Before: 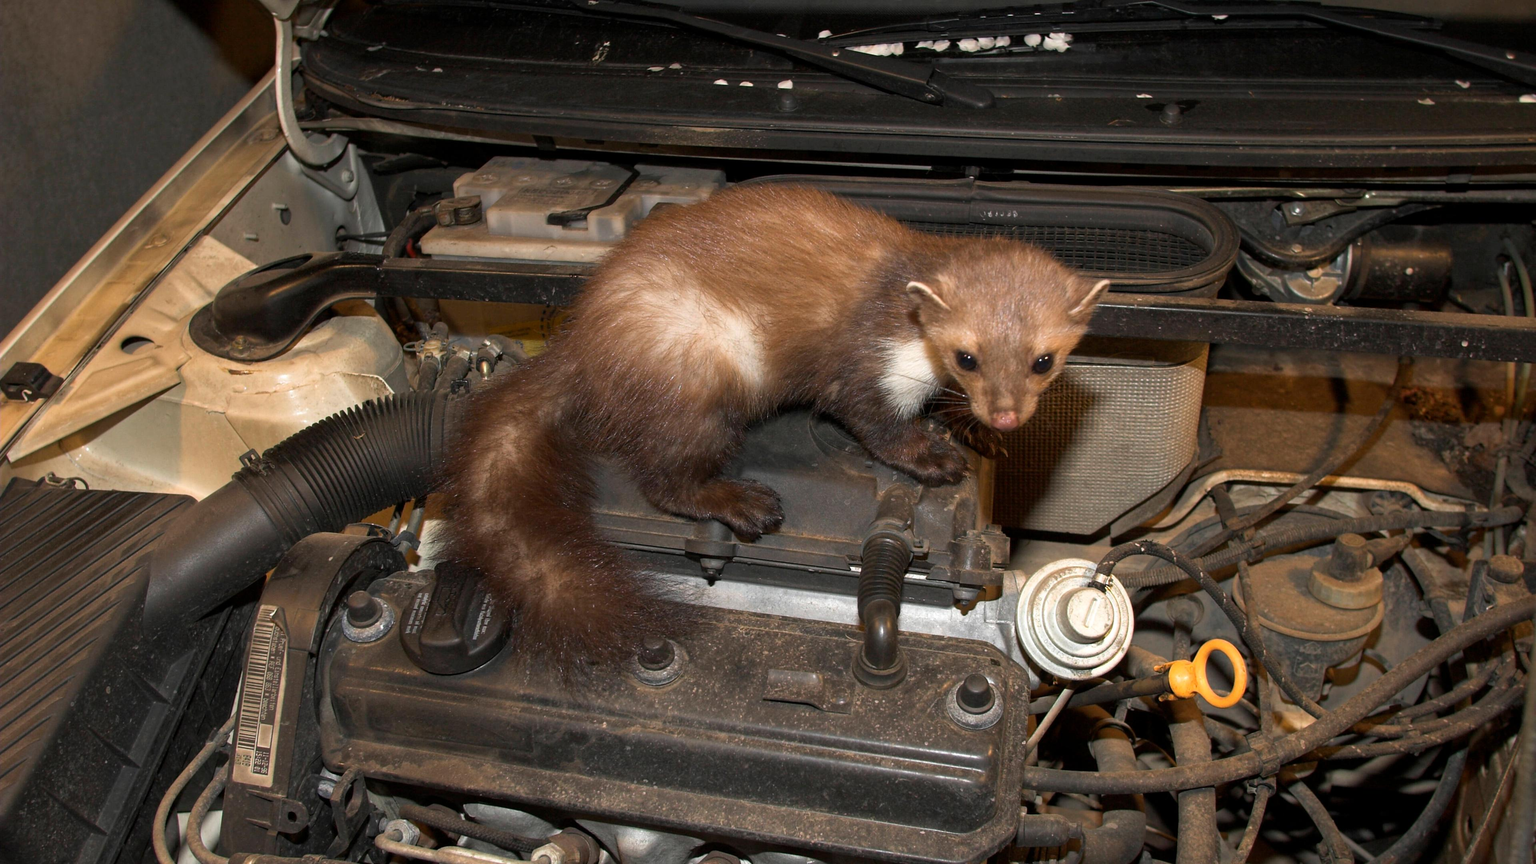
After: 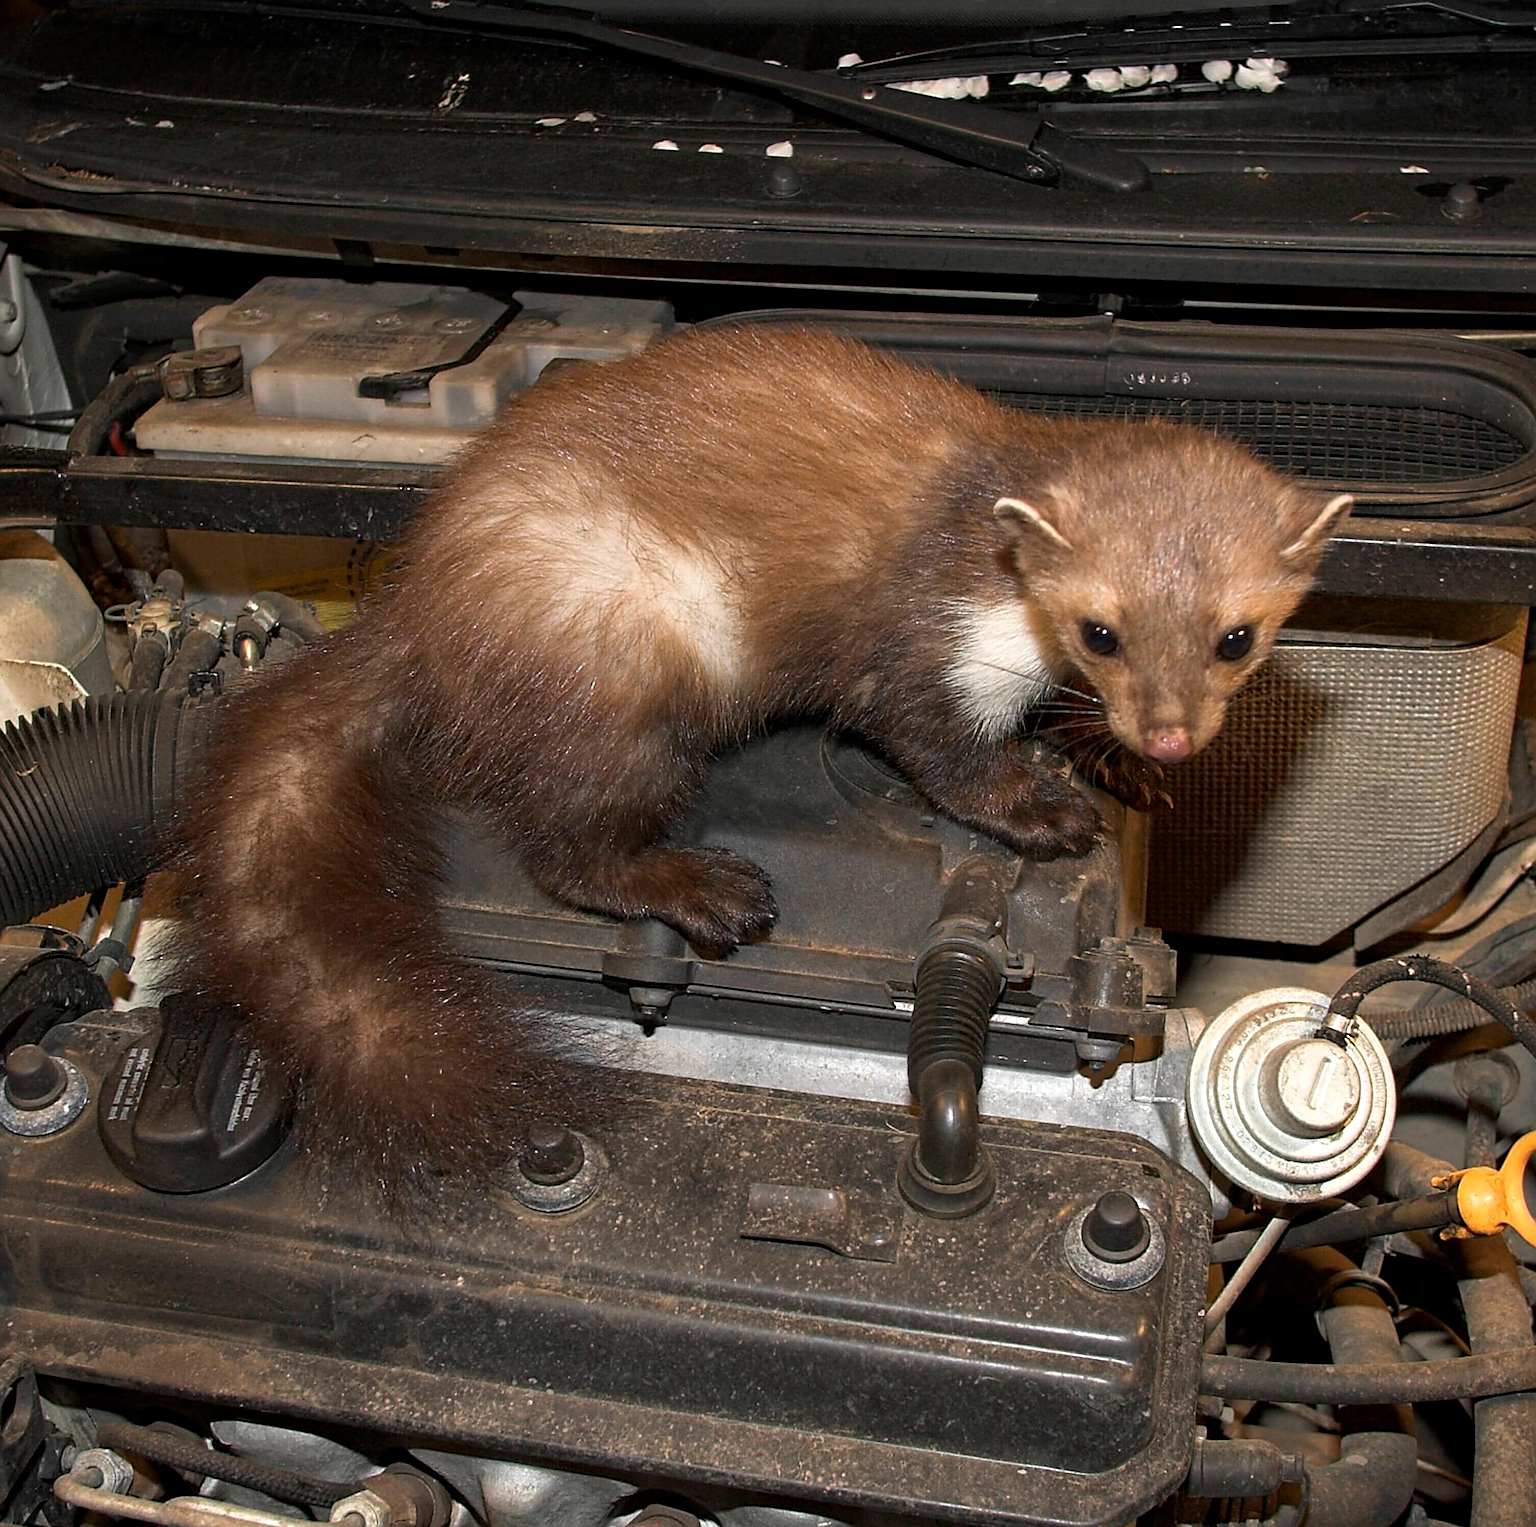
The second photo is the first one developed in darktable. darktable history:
contrast equalizer: y [[0.502, 0.505, 0.512, 0.529, 0.564, 0.588], [0.5 ×6], [0.502, 0.505, 0.512, 0.529, 0.564, 0.588], [0, 0.001, 0.001, 0.004, 0.008, 0.011], [0, 0.001, 0.001, 0.004, 0.008, 0.011]]
sharpen: on, module defaults
crop and rotate: left 22.428%, right 20.99%
